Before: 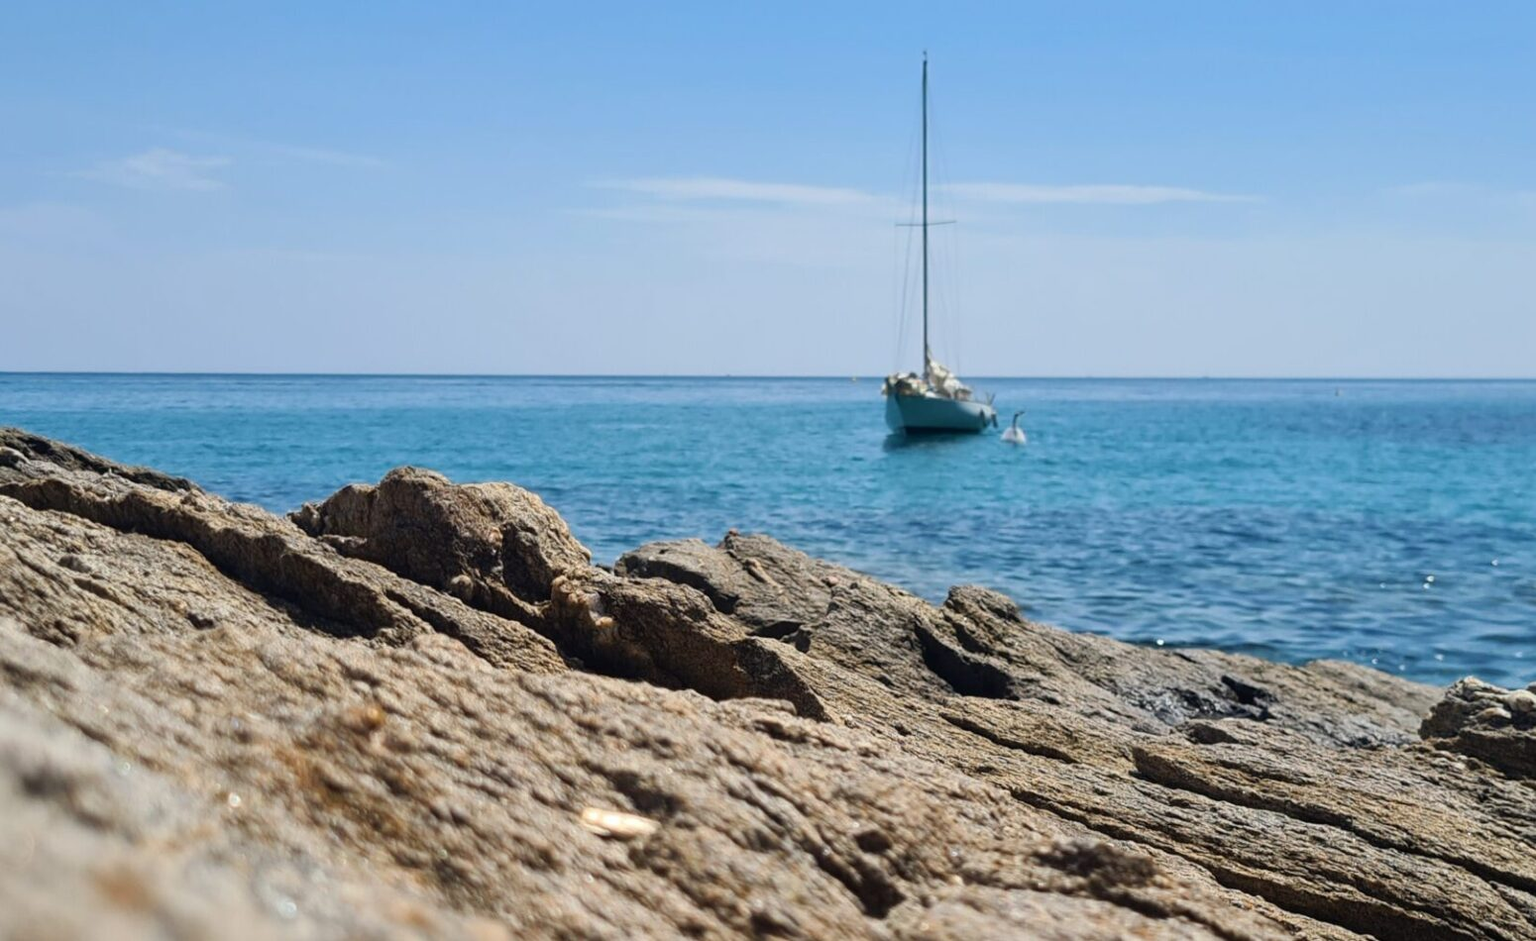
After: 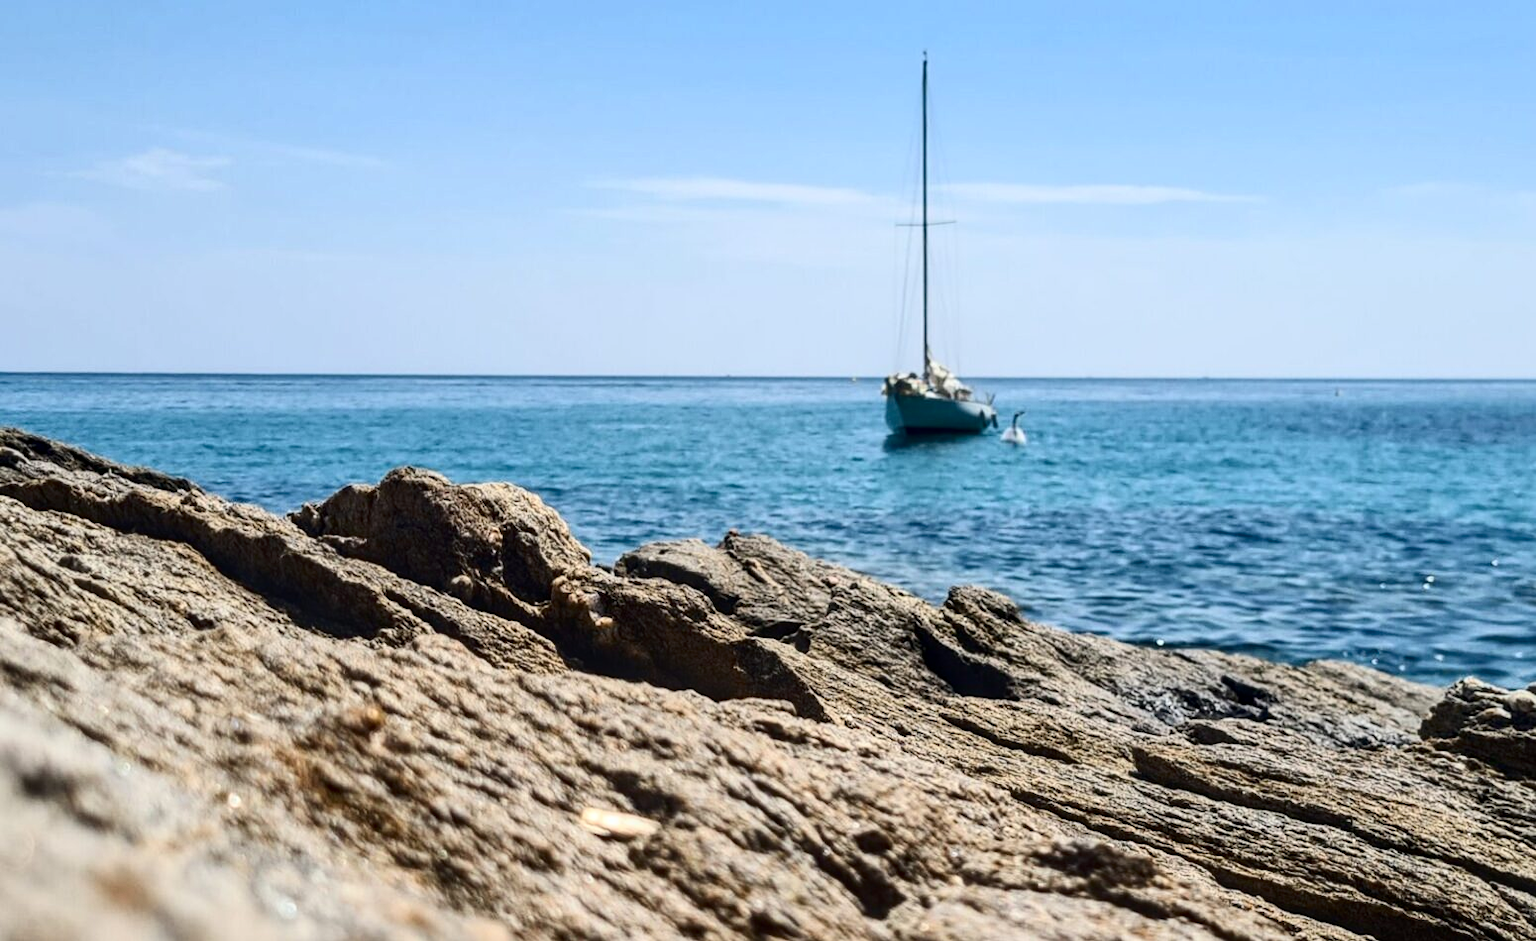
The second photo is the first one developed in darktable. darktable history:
contrast brightness saturation: contrast 0.28
local contrast: on, module defaults
